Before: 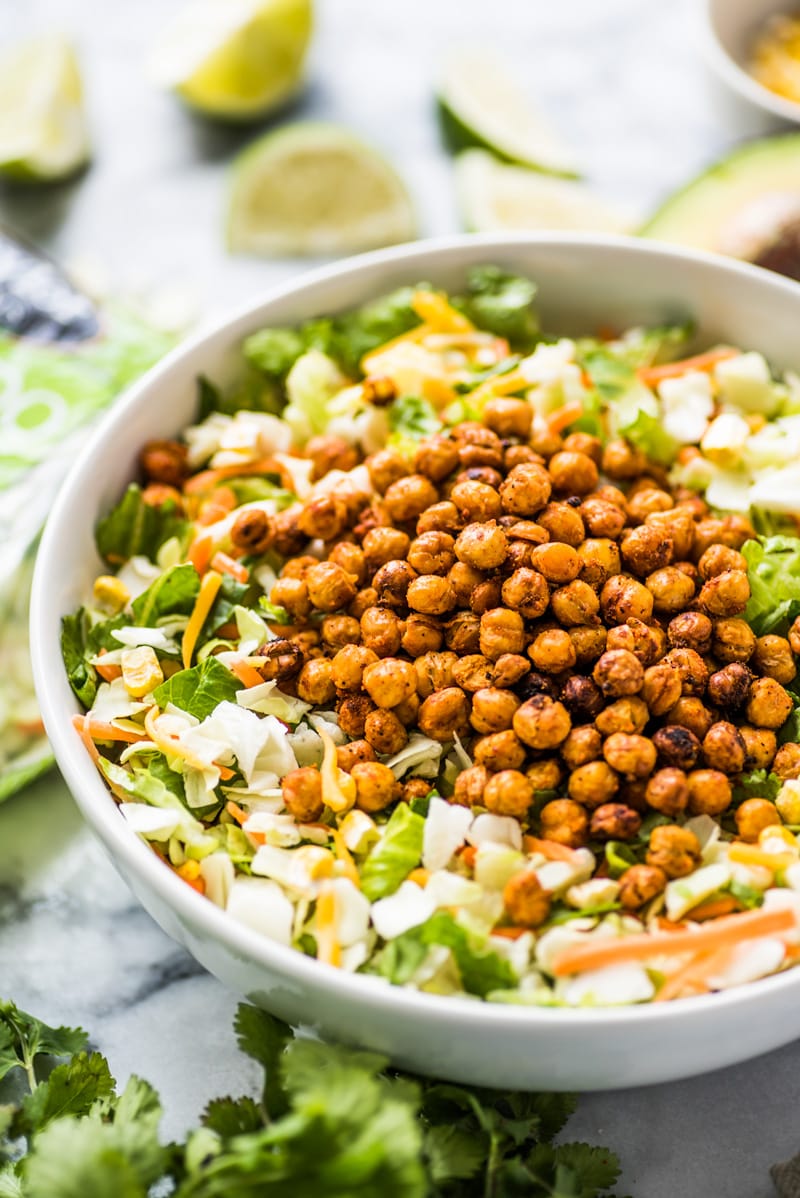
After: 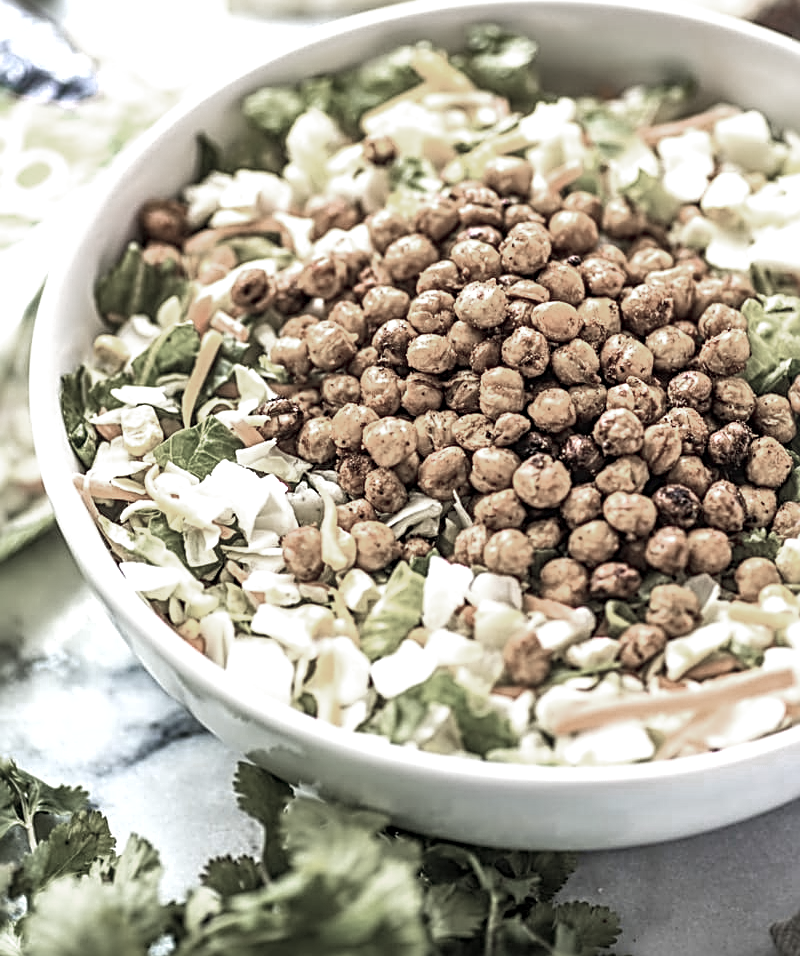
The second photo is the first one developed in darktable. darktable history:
velvia: on, module defaults
sharpen: radius 2.981, amount 0.761
crop and rotate: top 20.162%
local contrast: on, module defaults
exposure: black level correction 0, exposure 0.498 EV, compensate highlight preservation false
shadows and highlights: shadows 36.98, highlights -27.59, soften with gaussian
color zones: curves: ch0 [(0, 0.613) (0.01, 0.613) (0.245, 0.448) (0.498, 0.529) (0.642, 0.665) (0.879, 0.777) (0.99, 0.613)]; ch1 [(0, 0.272) (0.219, 0.127) (0.724, 0.346)]
